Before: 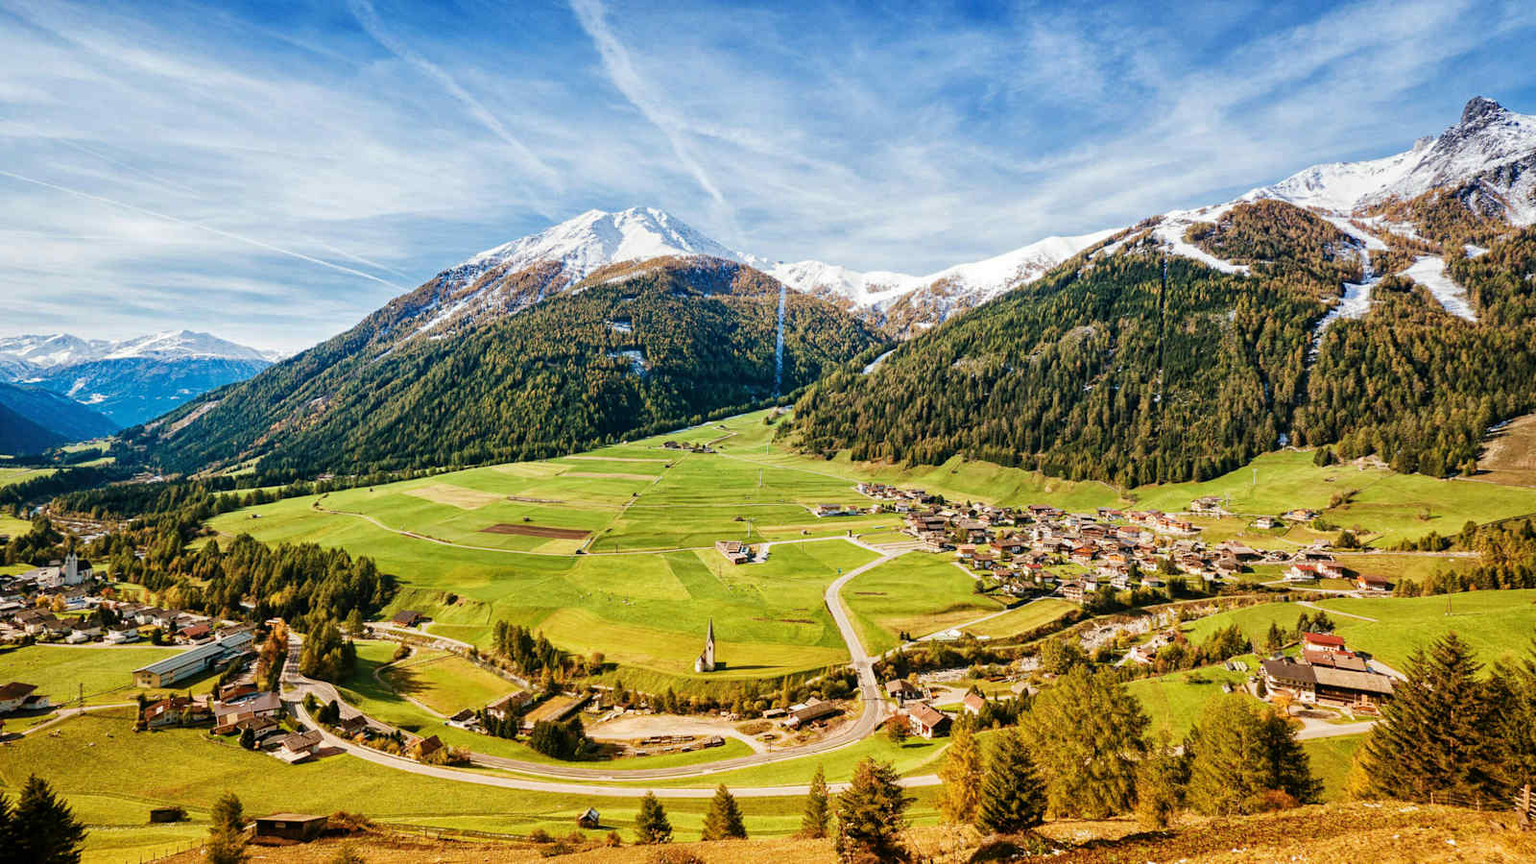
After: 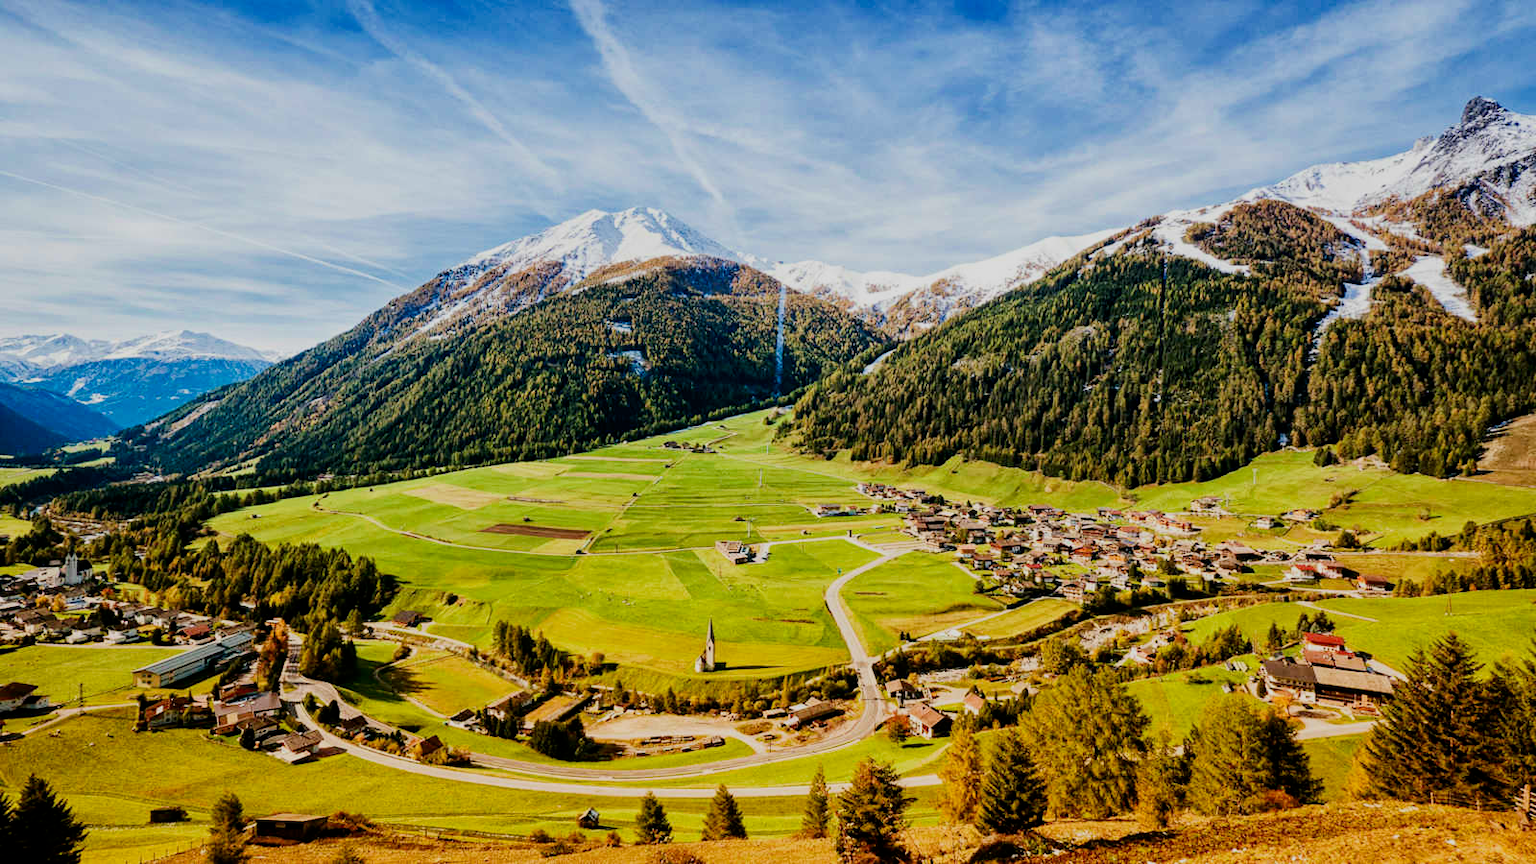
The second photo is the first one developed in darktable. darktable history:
contrast brightness saturation: contrast 0.129, brightness -0.055, saturation 0.151
filmic rgb: black relative exposure -7.65 EV, white relative exposure 4.56 EV, hardness 3.61, contrast 1.052
